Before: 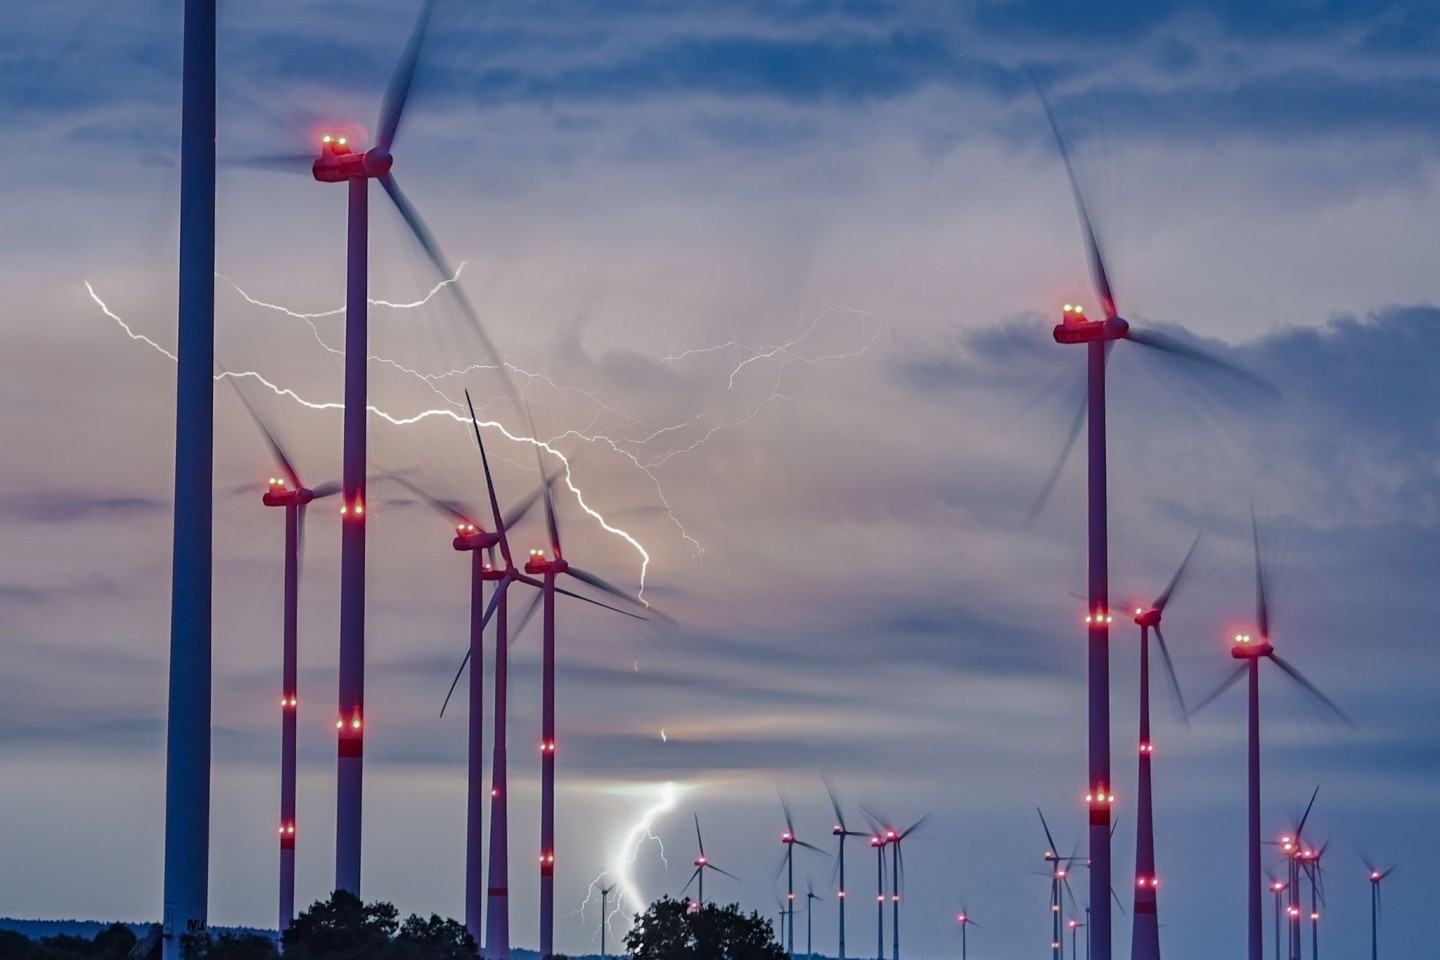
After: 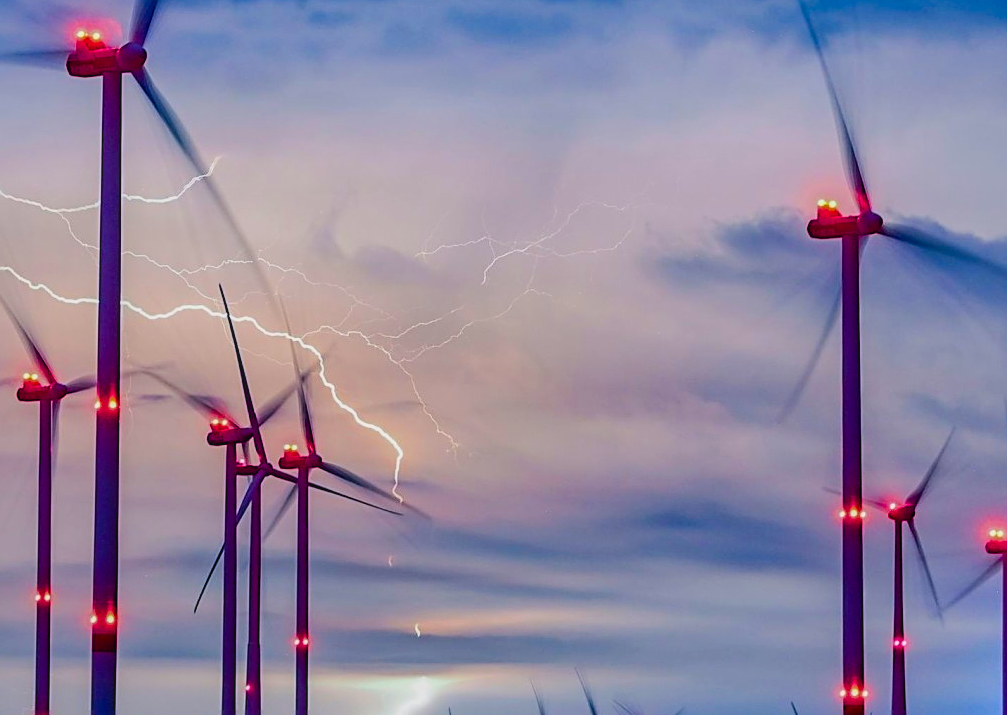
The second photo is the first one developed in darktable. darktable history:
sharpen: on, module defaults
crop and rotate: left 17.096%, top 10.957%, right 12.918%, bottom 14.529%
local contrast: detail 109%
contrast brightness saturation: contrast 0.183, saturation 0.299
exposure: exposure 0.231 EV, compensate highlight preservation false
filmic rgb: black relative exposure -7.65 EV, white relative exposure 4.56 EV, hardness 3.61, color science v6 (2022)
color balance rgb: global offset › luminance -0.478%, perceptual saturation grading › global saturation 35.588%
shadows and highlights: shadows 73.43, highlights -26.17, soften with gaussian
